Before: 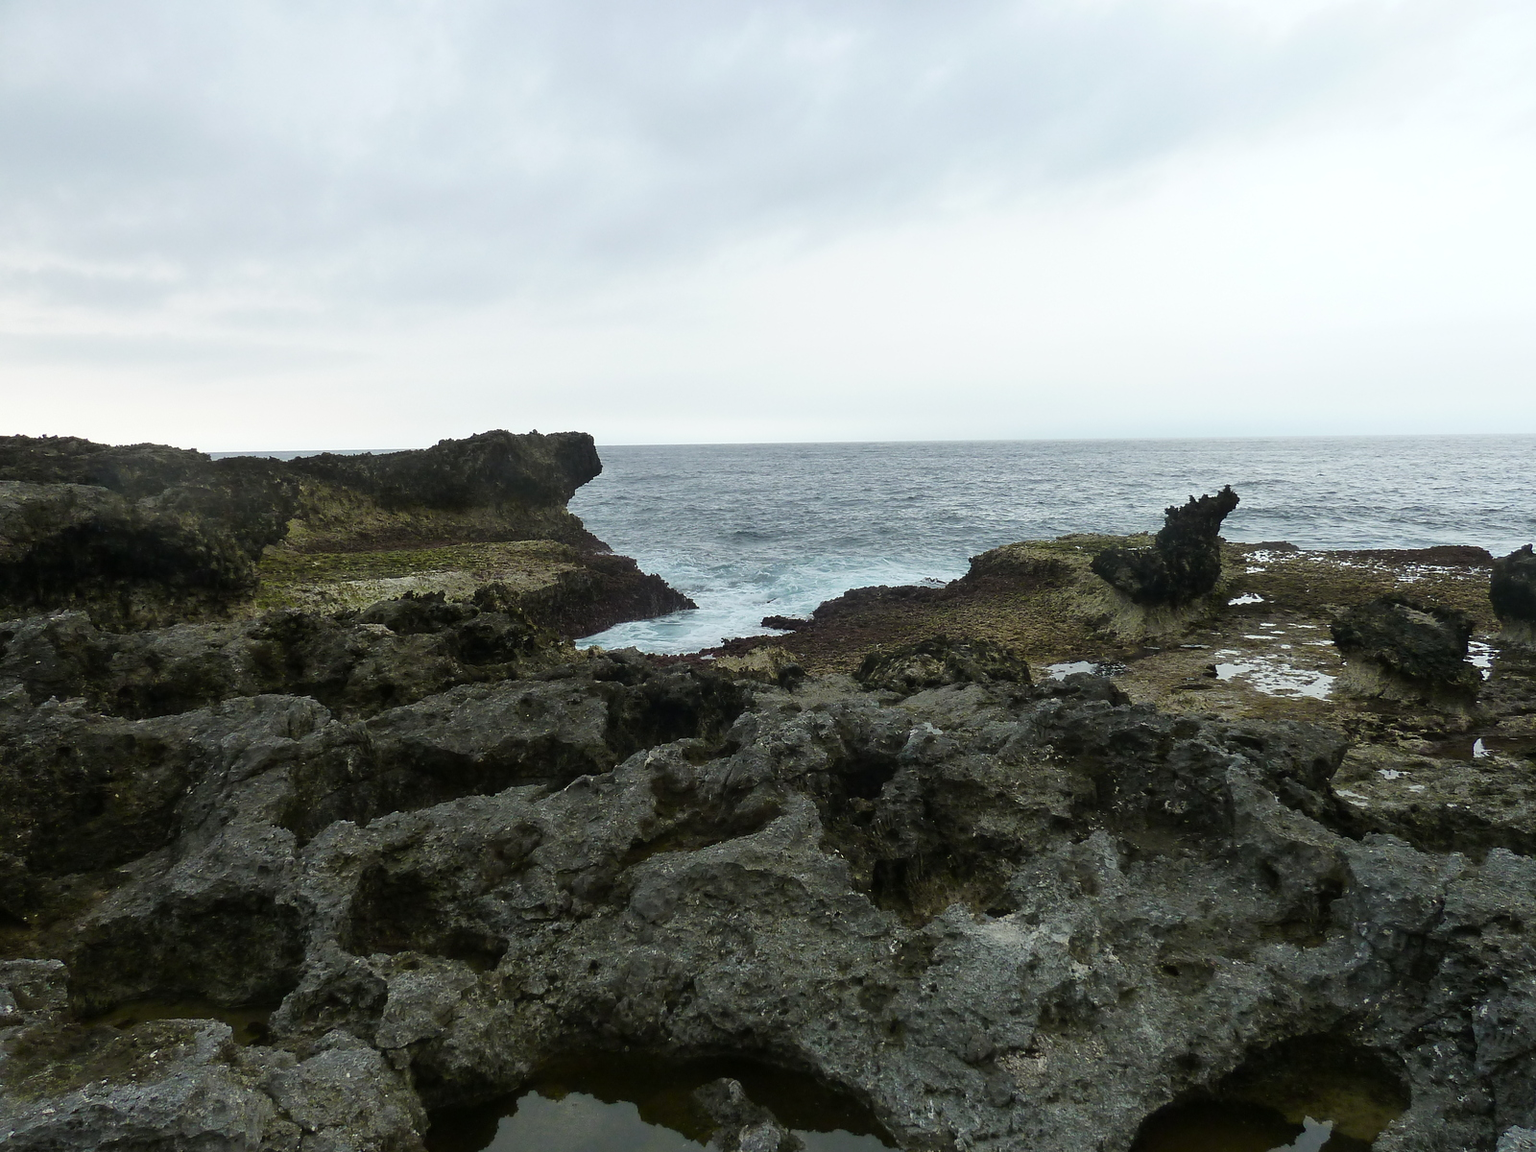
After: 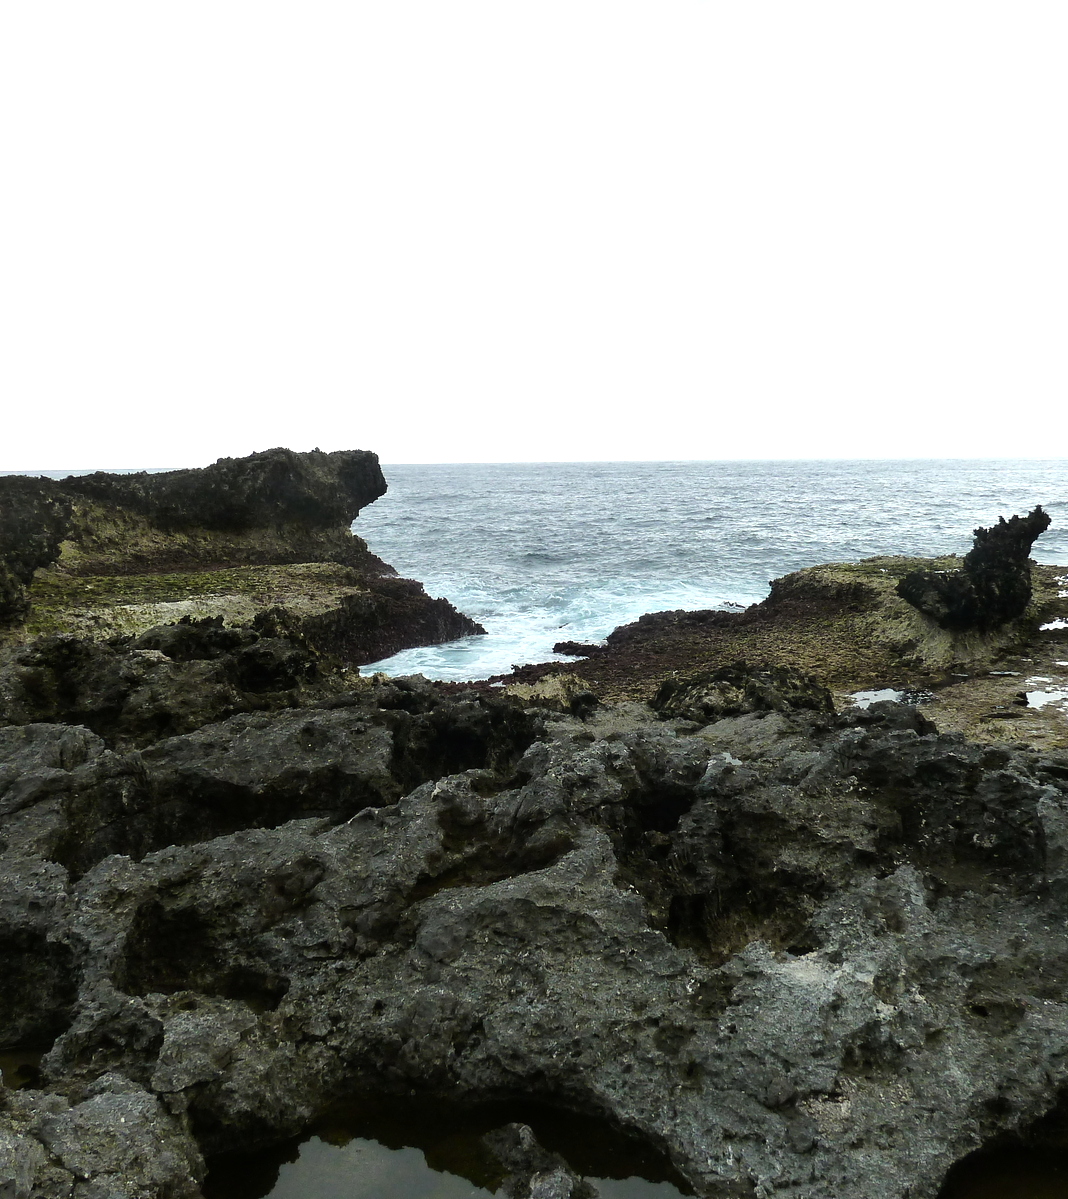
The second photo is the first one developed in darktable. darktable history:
tone equalizer: -8 EV -0.726 EV, -7 EV -0.725 EV, -6 EV -0.586 EV, -5 EV -0.392 EV, -3 EV 0.382 EV, -2 EV 0.6 EV, -1 EV 0.674 EV, +0 EV 0.754 EV, mask exposure compensation -0.512 EV
crop and rotate: left 15.092%, right 18.122%
